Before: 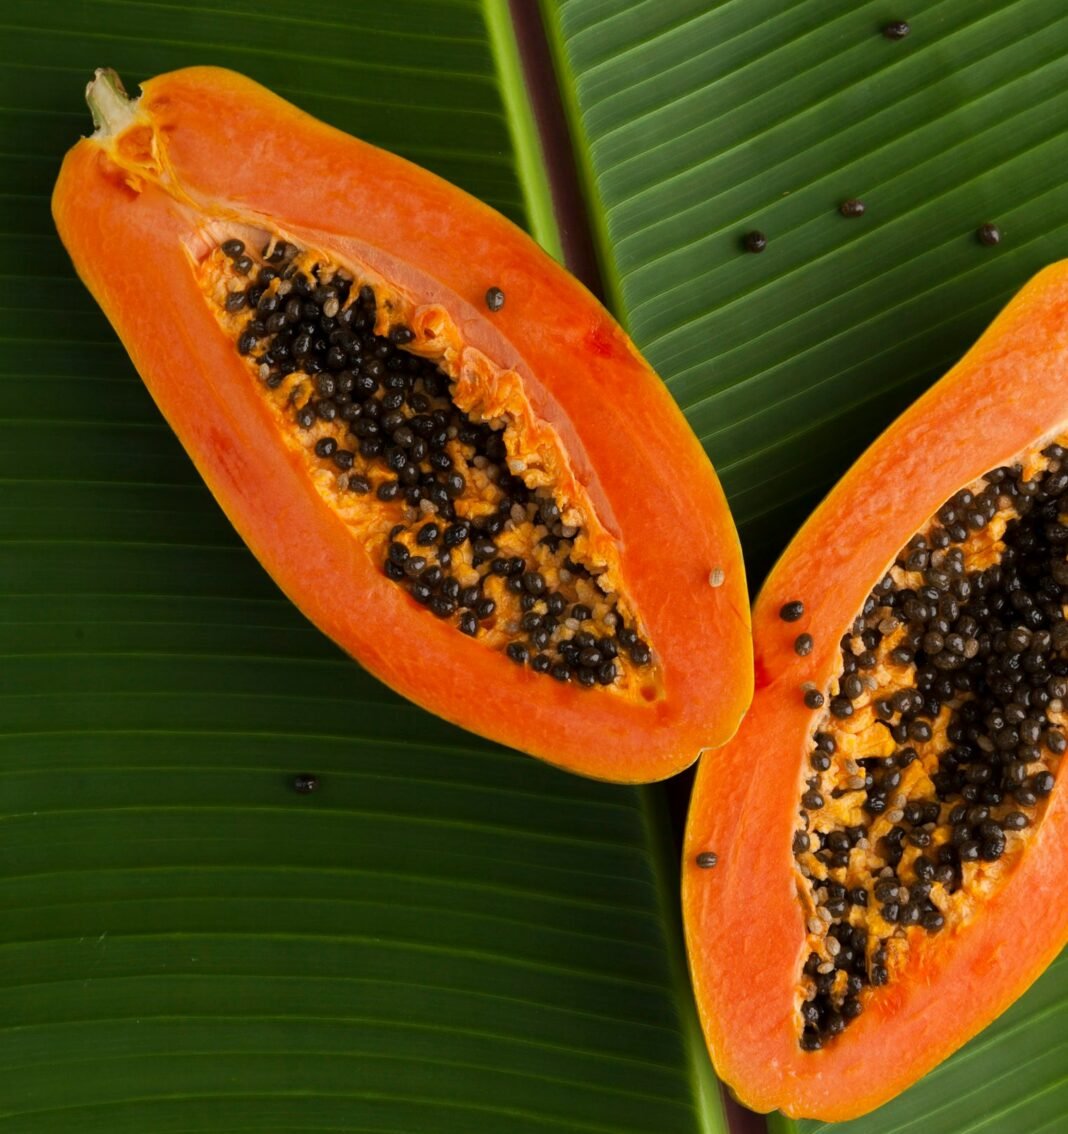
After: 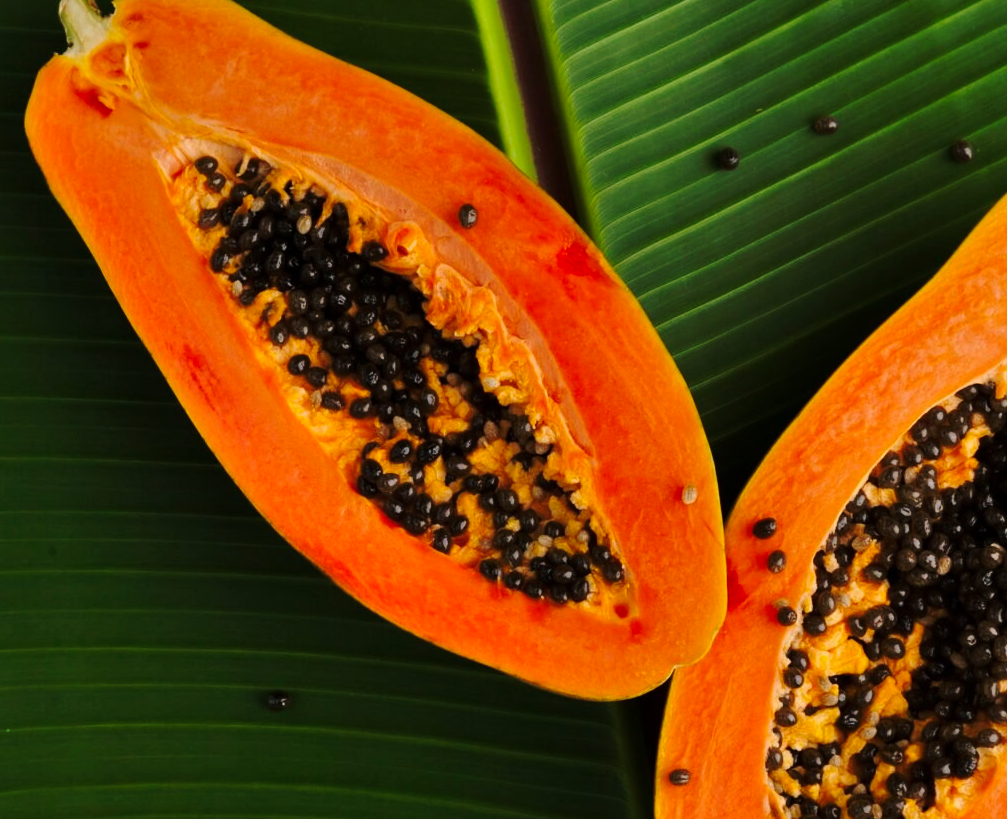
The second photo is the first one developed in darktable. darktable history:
base curve: curves: ch0 [(0, 0) (0.073, 0.04) (0.157, 0.139) (0.492, 0.492) (0.758, 0.758) (1, 1)], preserve colors none
crop: left 2.565%, top 7.382%, right 3.142%, bottom 20.338%
shadows and highlights: soften with gaussian
